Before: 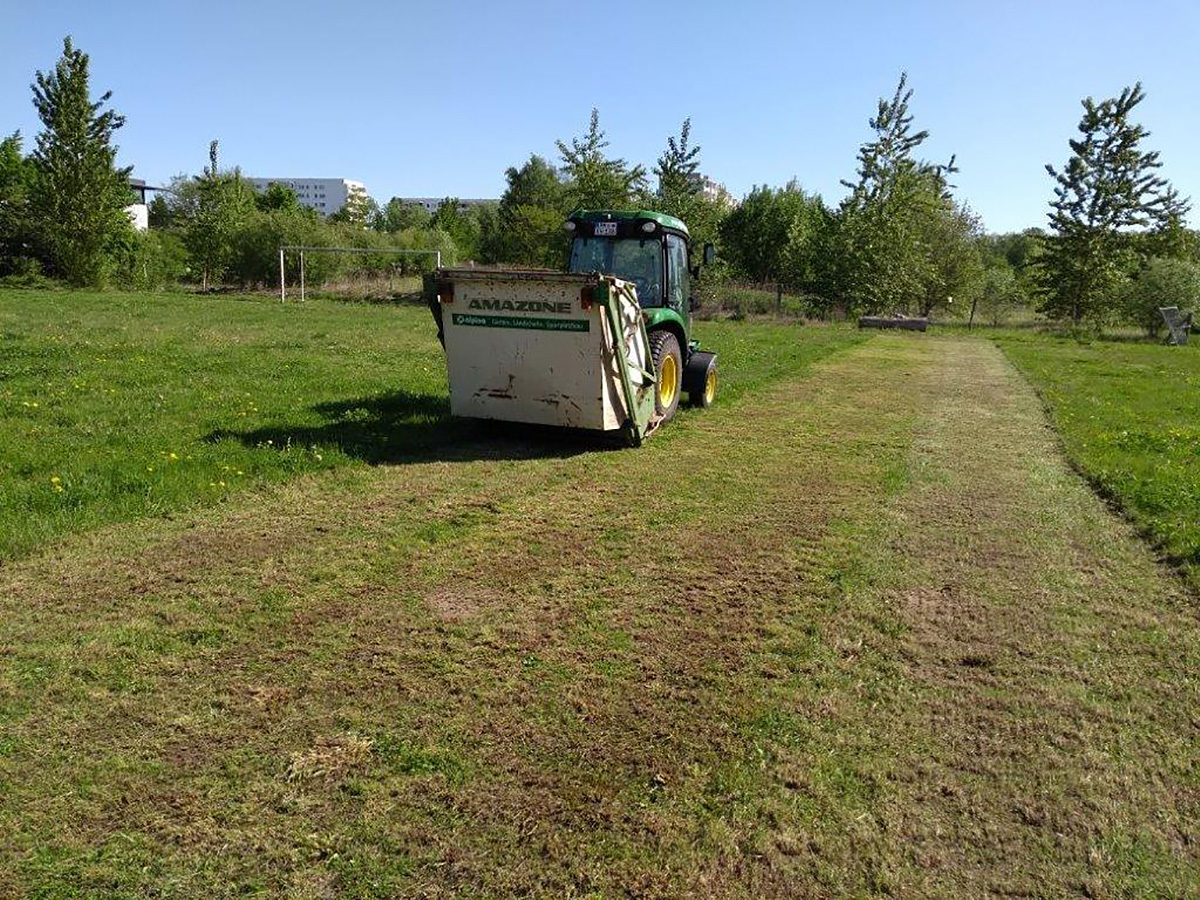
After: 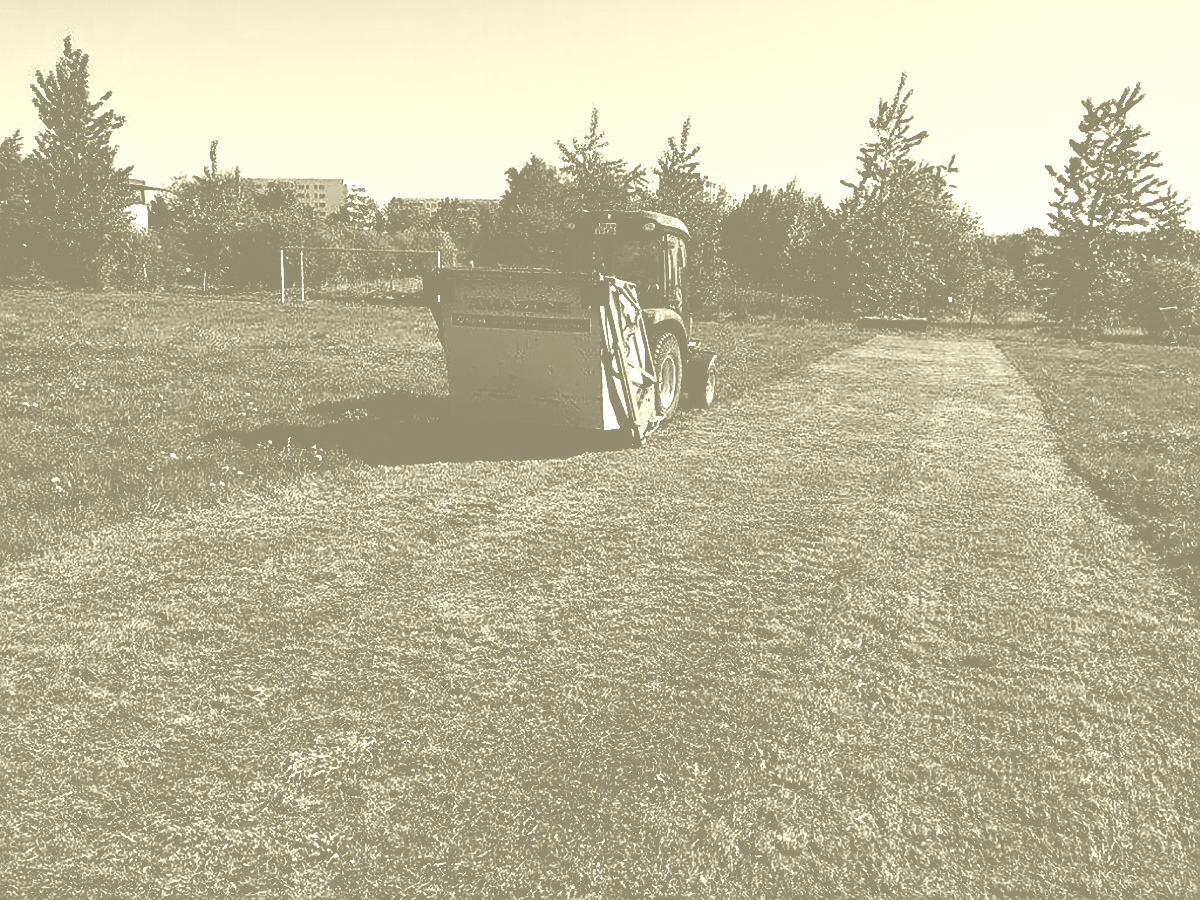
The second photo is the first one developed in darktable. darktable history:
colorize: hue 43.2°, saturation 40%, version 1
local contrast: mode bilateral grid, contrast 15, coarseness 36, detail 105%, midtone range 0.2
sharpen: on, module defaults
tone equalizer: on, module defaults
tone curve: curves: ch0 [(0.003, 0.029) (0.037, 0.036) (0.149, 0.117) (0.297, 0.318) (0.422, 0.474) (0.531, 0.6) (0.743, 0.809) (0.877, 0.901) (1, 0.98)]; ch1 [(0, 0) (0.305, 0.325) (0.453, 0.437) (0.482, 0.479) (0.501, 0.5) (0.506, 0.503) (0.567, 0.572) (0.605, 0.608) (0.668, 0.69) (1, 1)]; ch2 [(0, 0) (0.313, 0.306) (0.4, 0.399) (0.45, 0.48) (0.499, 0.502) (0.512, 0.523) (0.57, 0.595) (0.653, 0.662) (1, 1)], color space Lab, independent channels, preserve colors none
color balance: mode lift, gamma, gain (sRGB), lift [1.014, 0.966, 0.918, 0.87], gamma [0.86, 0.734, 0.918, 0.976], gain [1.063, 1.13, 1.063, 0.86]
contrast brightness saturation: contrast 0.19, brightness -0.24, saturation 0.11
